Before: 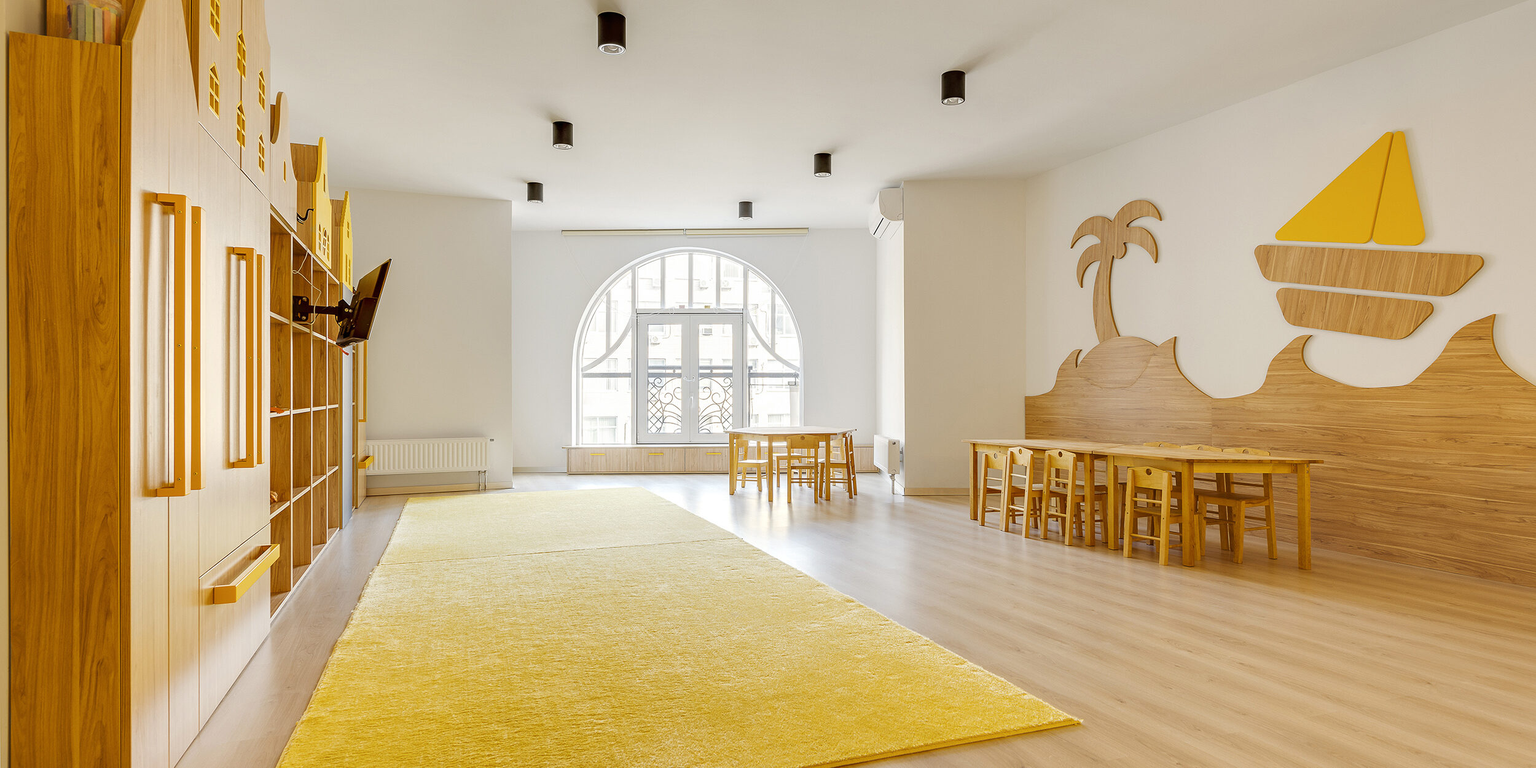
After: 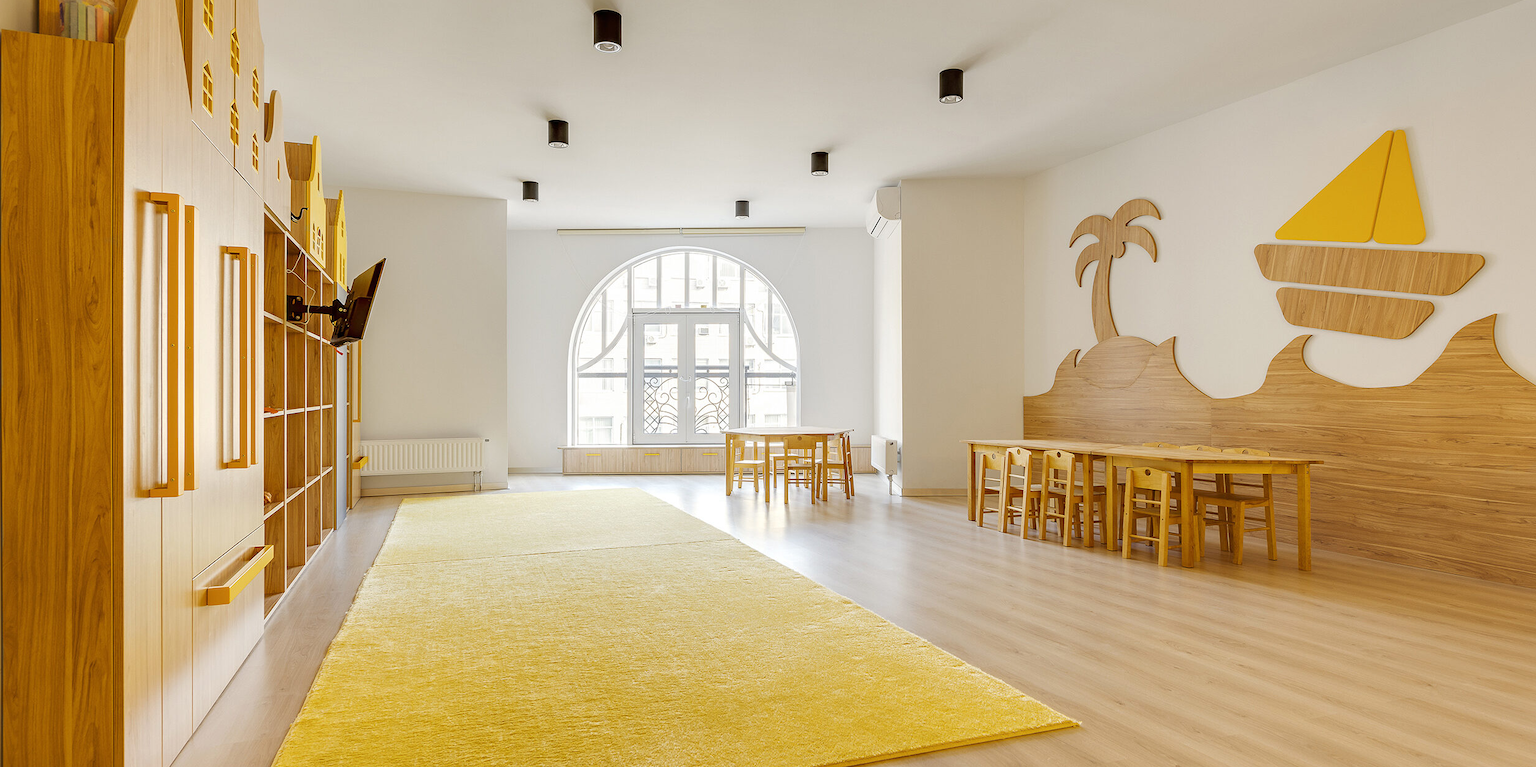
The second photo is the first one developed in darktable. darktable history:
crop and rotate: left 0.562%, top 0.337%, bottom 0.234%
